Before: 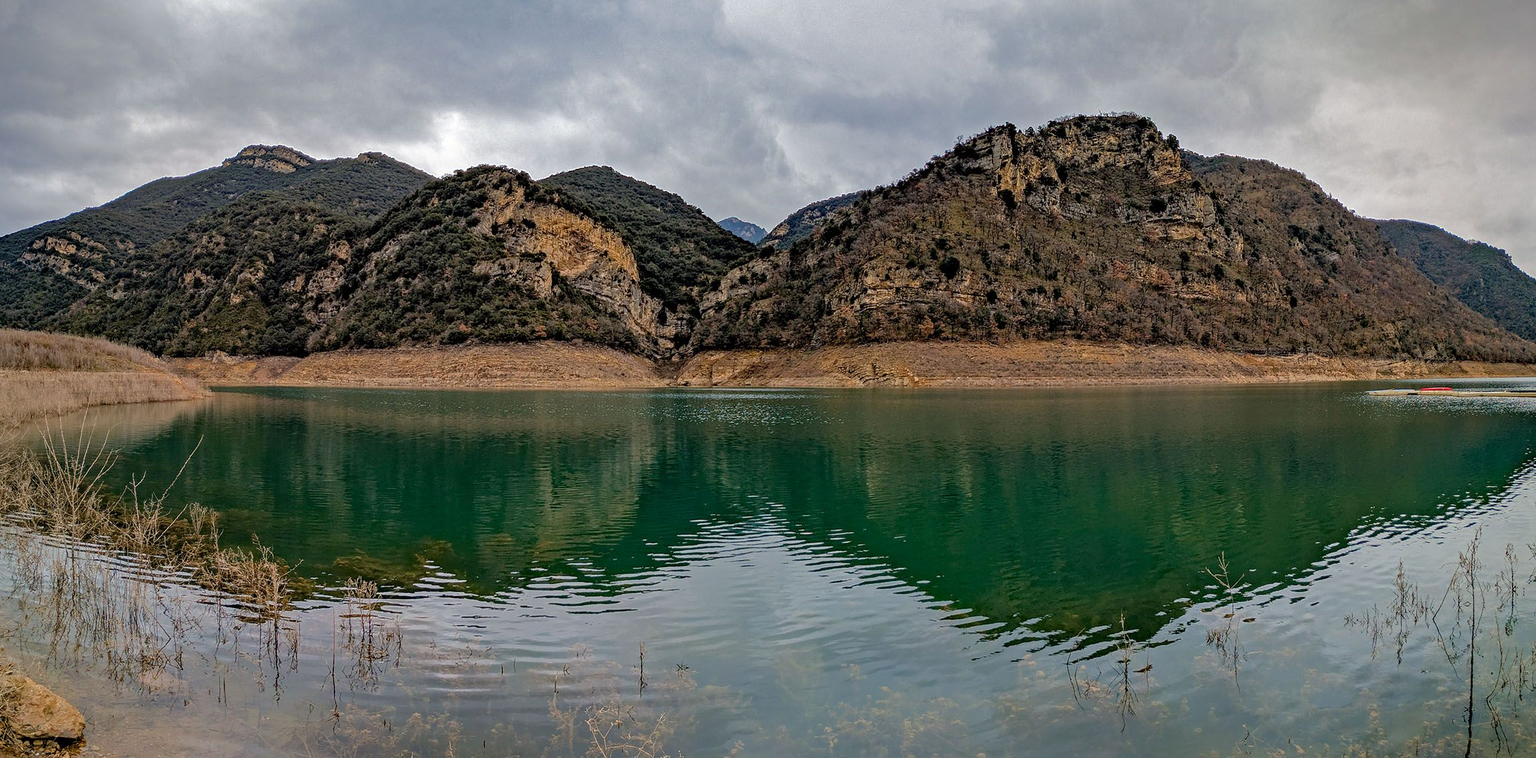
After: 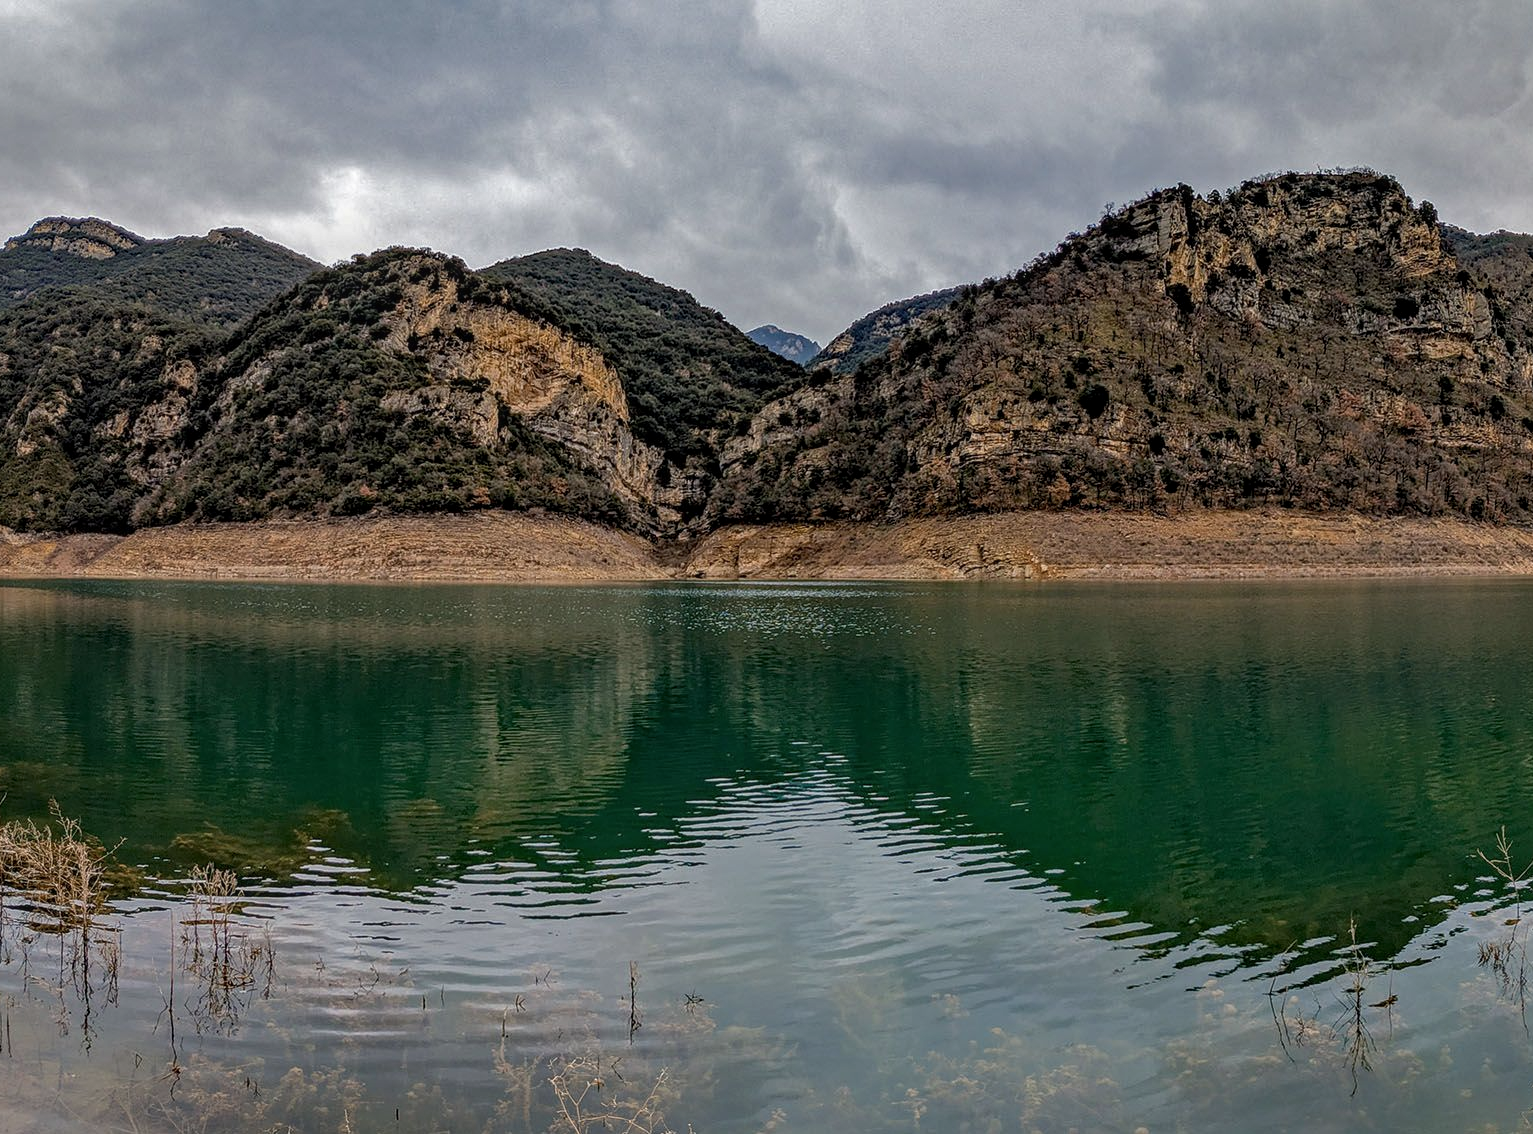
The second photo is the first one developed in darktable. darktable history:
local contrast: detail 130%
contrast brightness saturation: contrast -0.08, brightness -0.04, saturation -0.11
crop and rotate: left 14.292%, right 19.041%
